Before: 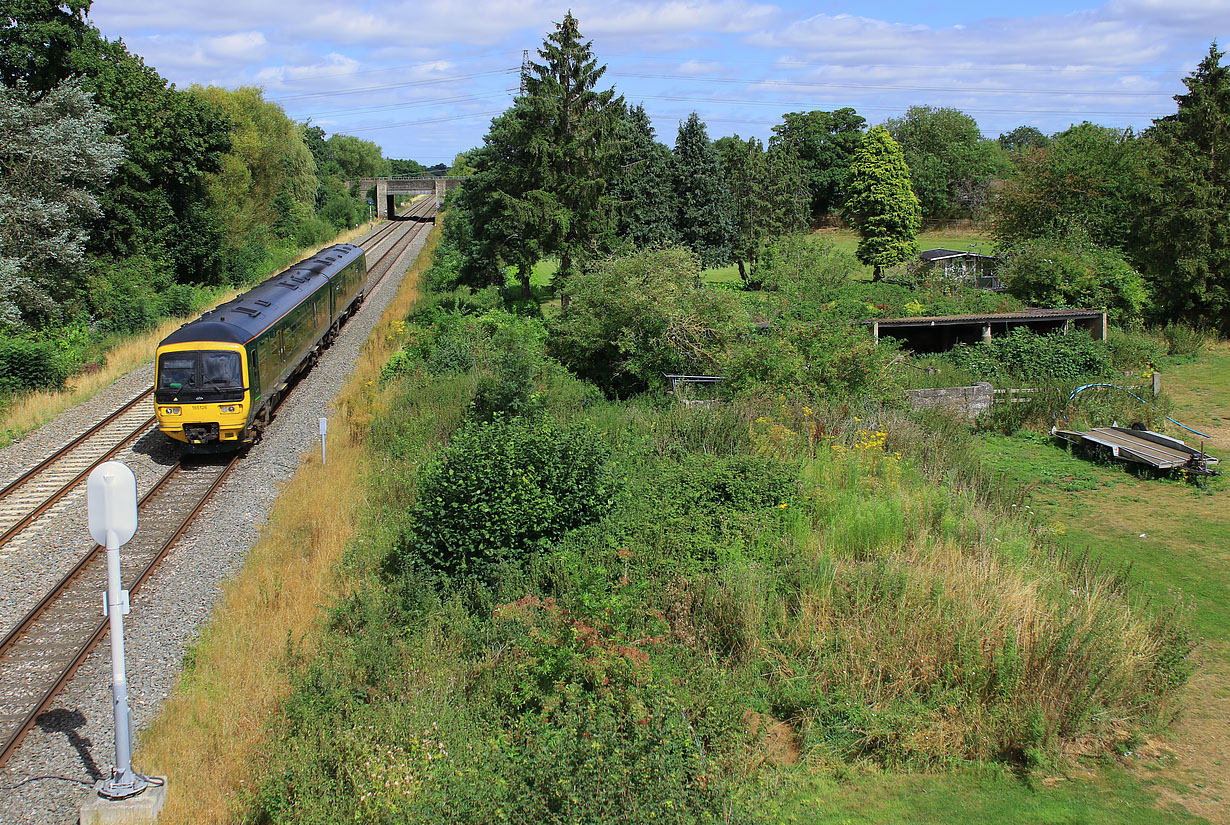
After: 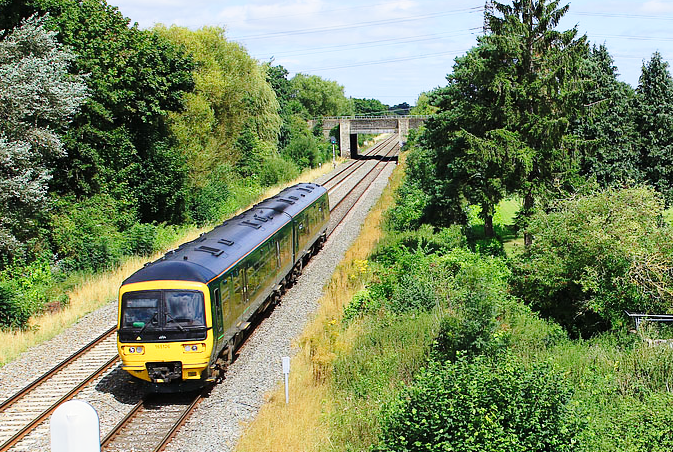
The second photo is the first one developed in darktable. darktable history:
base curve: curves: ch0 [(0, 0) (0.028, 0.03) (0.121, 0.232) (0.46, 0.748) (0.859, 0.968) (1, 1)], preserve colors none
tone equalizer: on, module defaults
crop and rotate: left 3.047%, top 7.509%, right 42.236%, bottom 37.598%
